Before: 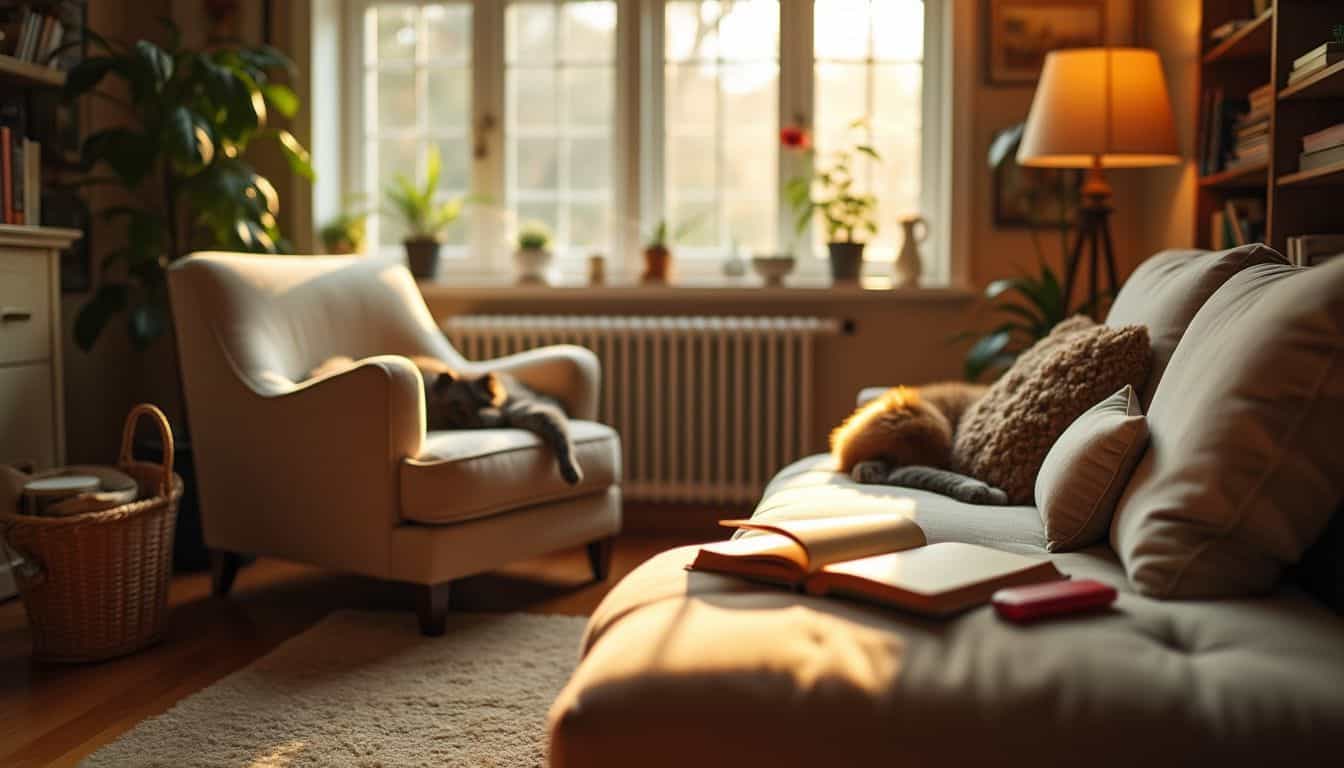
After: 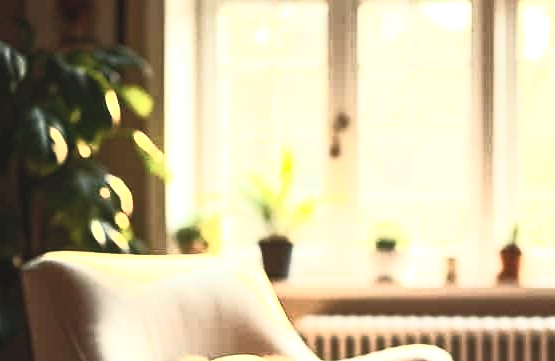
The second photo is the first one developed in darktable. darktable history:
shadows and highlights: shadows -0.494, highlights 39.4
crop and rotate: left 10.895%, top 0.085%, right 47.749%, bottom 52.827%
tone equalizer: -8 EV -0.742 EV, -7 EV -0.719 EV, -6 EV -0.632 EV, -5 EV -0.388 EV, -3 EV 0.392 EV, -2 EV 0.6 EV, -1 EV 0.679 EV, +0 EV 0.733 EV, edges refinement/feathering 500, mask exposure compensation -1.24 EV, preserve details no
contrast brightness saturation: contrast 0.389, brightness 0.539
